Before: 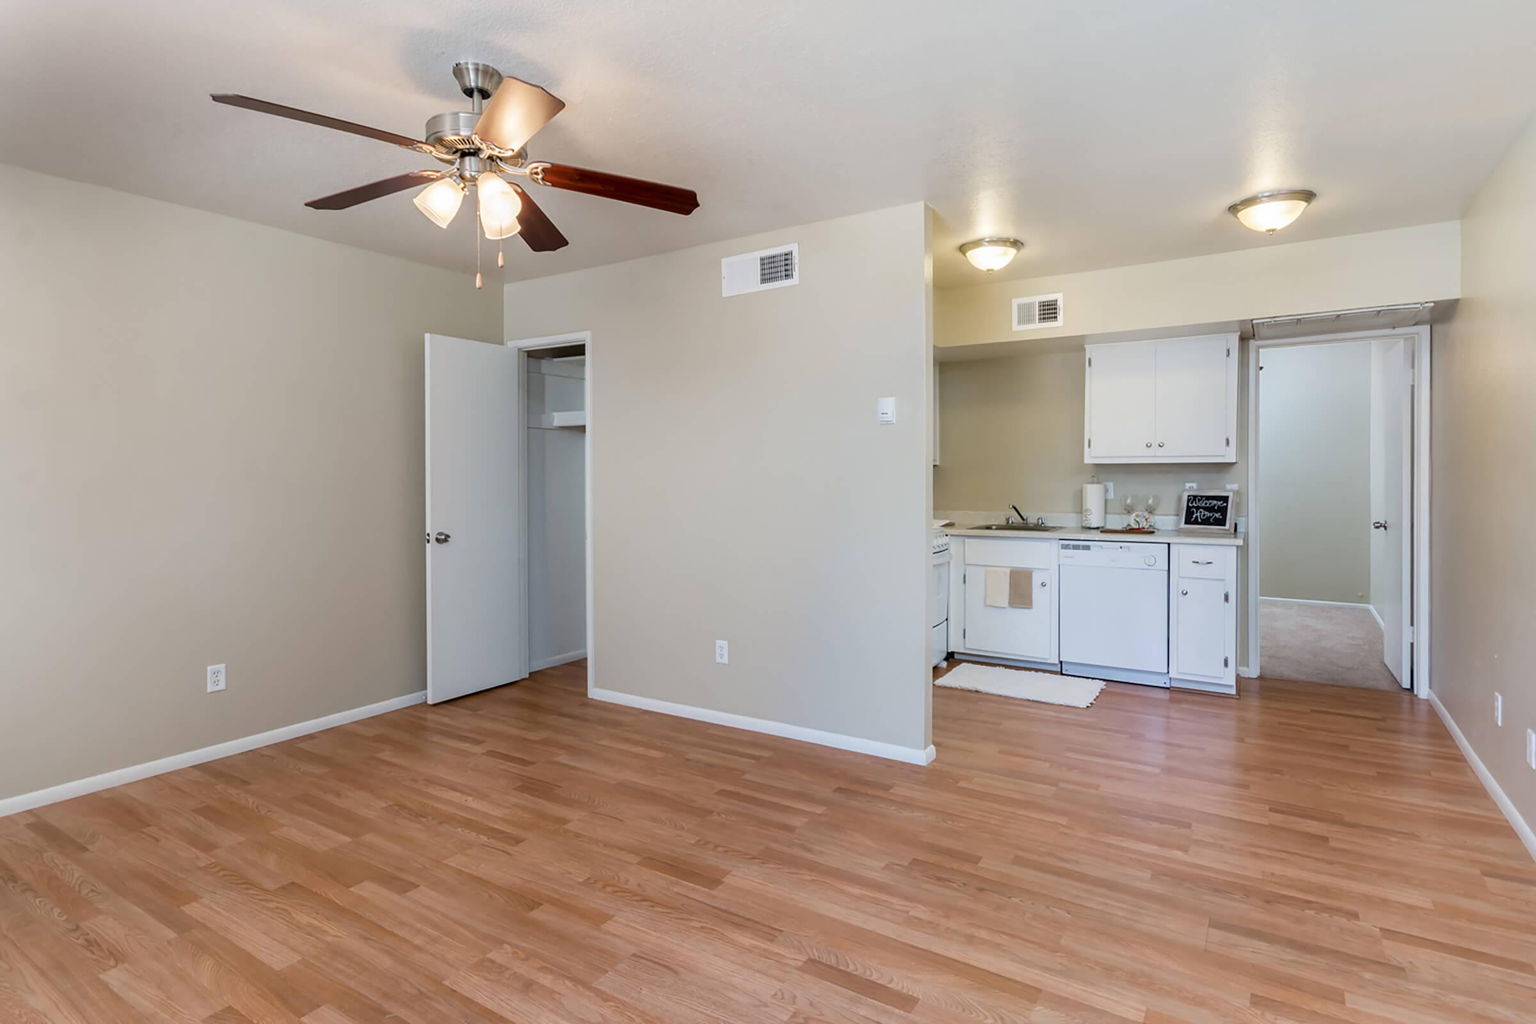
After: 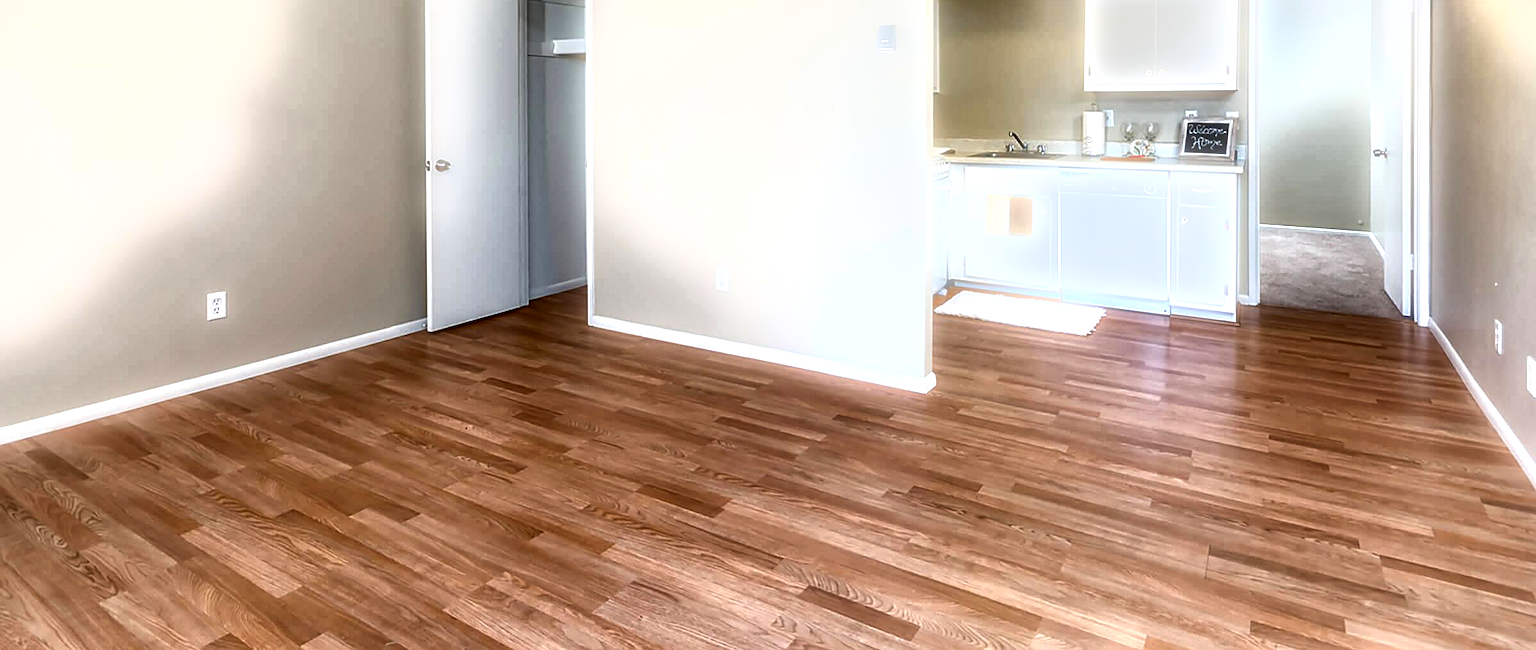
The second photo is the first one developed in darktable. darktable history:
vibrance: vibrance 0%
local contrast: detail 130%
sharpen: on, module defaults
contrast brightness saturation: brightness -0.52
crop and rotate: top 36.435%
exposure: black level correction 0, exposure 1.015 EV, compensate exposure bias true, compensate highlight preservation false
bloom: size 5%, threshold 95%, strength 15%
